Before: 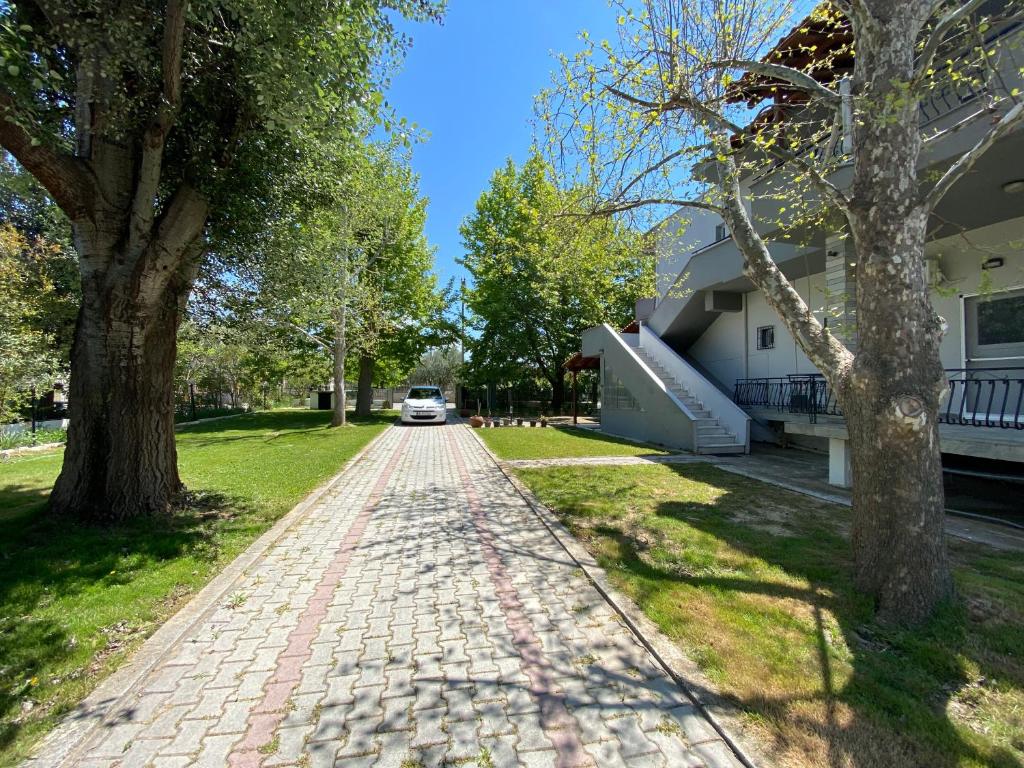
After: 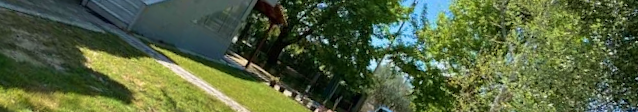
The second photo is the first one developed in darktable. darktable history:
rotate and perspective: rotation -14.8°, crop left 0.1, crop right 0.903, crop top 0.25, crop bottom 0.748
velvia: on, module defaults
crop and rotate: angle 16.12°, top 30.835%, bottom 35.653%
